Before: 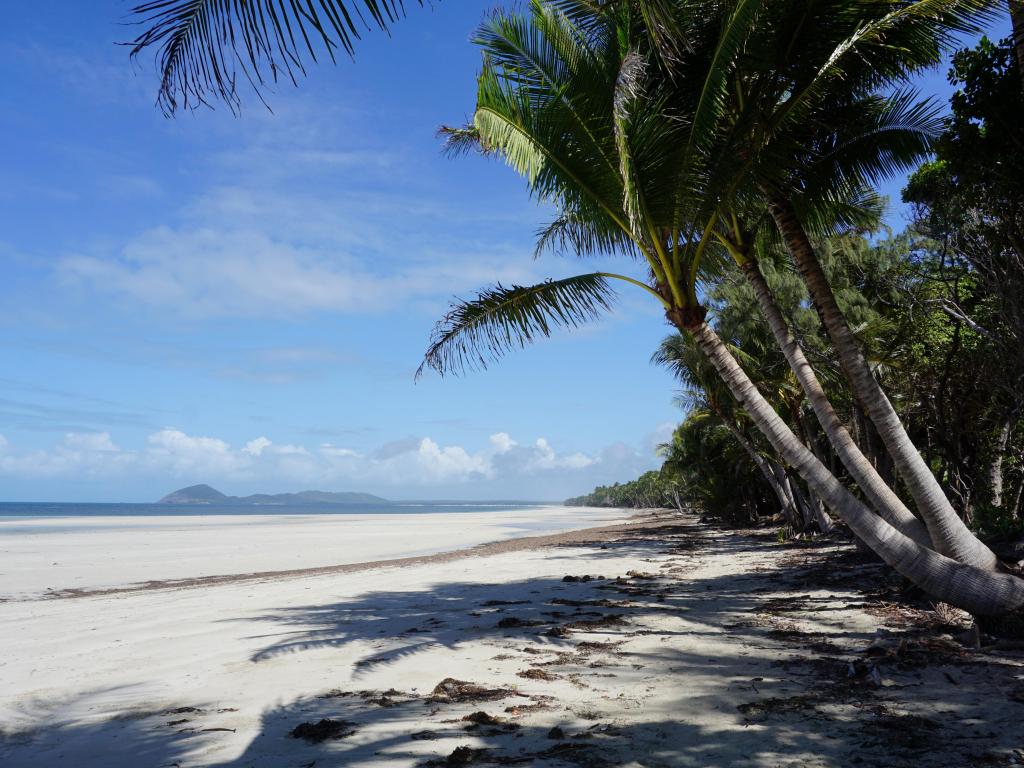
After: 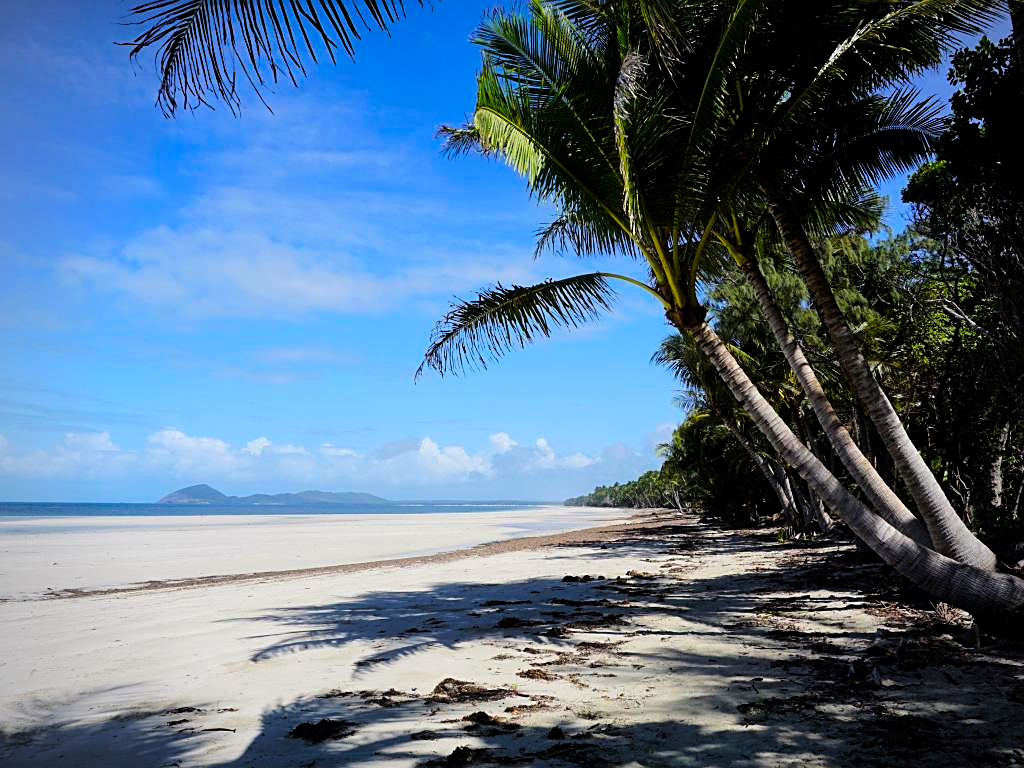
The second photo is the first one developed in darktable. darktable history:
tone curve: curves: ch0 [(0.029, 0) (0.134, 0.063) (0.249, 0.198) (0.378, 0.365) (0.499, 0.529) (1, 1)], color space Lab, linked channels, preserve colors none
sharpen: on, module defaults
color balance rgb: highlights gain › chroma 0.2%, highlights gain › hue 331.26°, linear chroma grading › global chroma 8.915%, perceptual saturation grading › global saturation 31.26%, global vibrance 14.574%
vignetting: fall-off radius 60.85%
